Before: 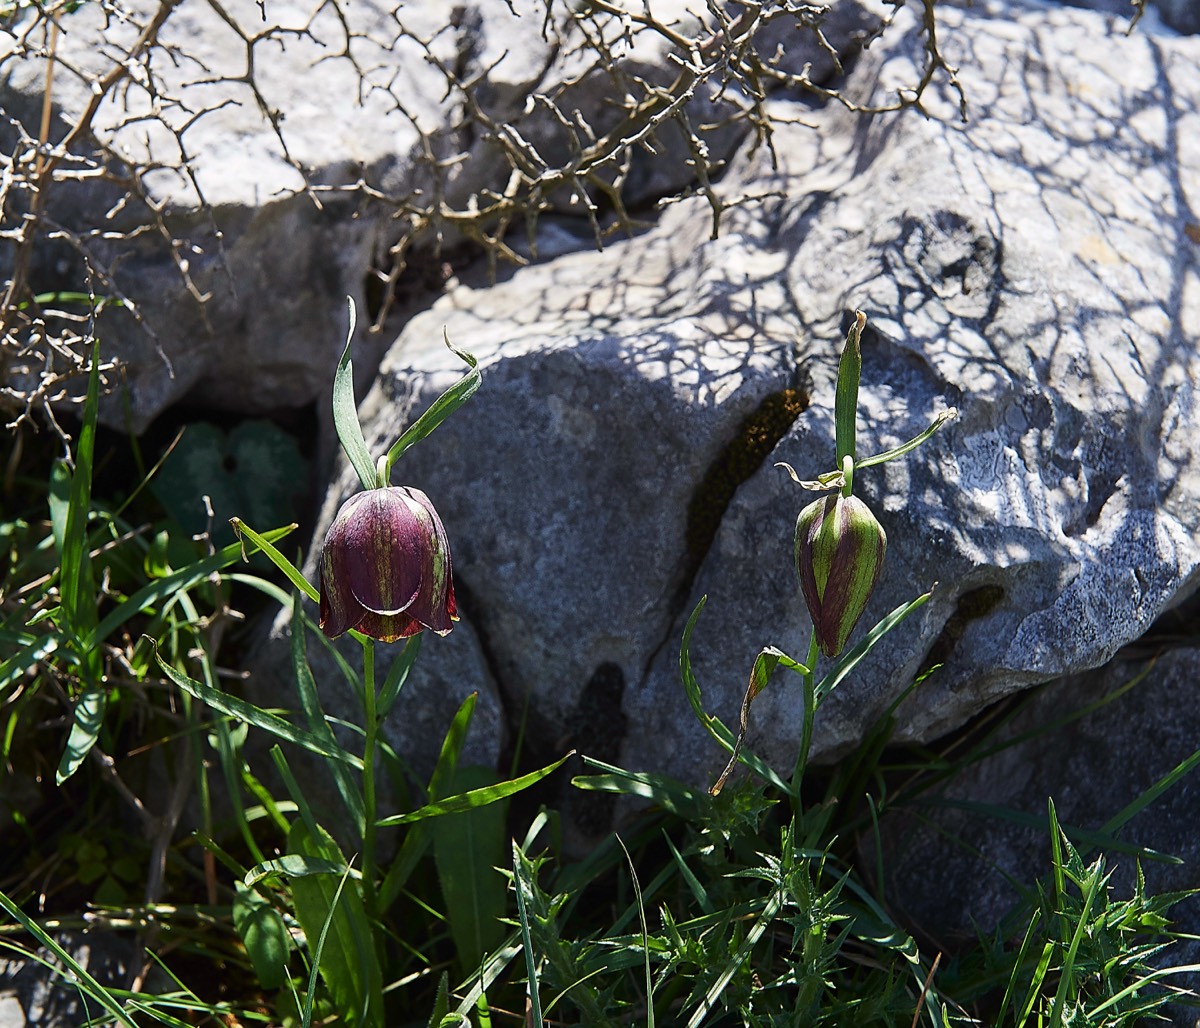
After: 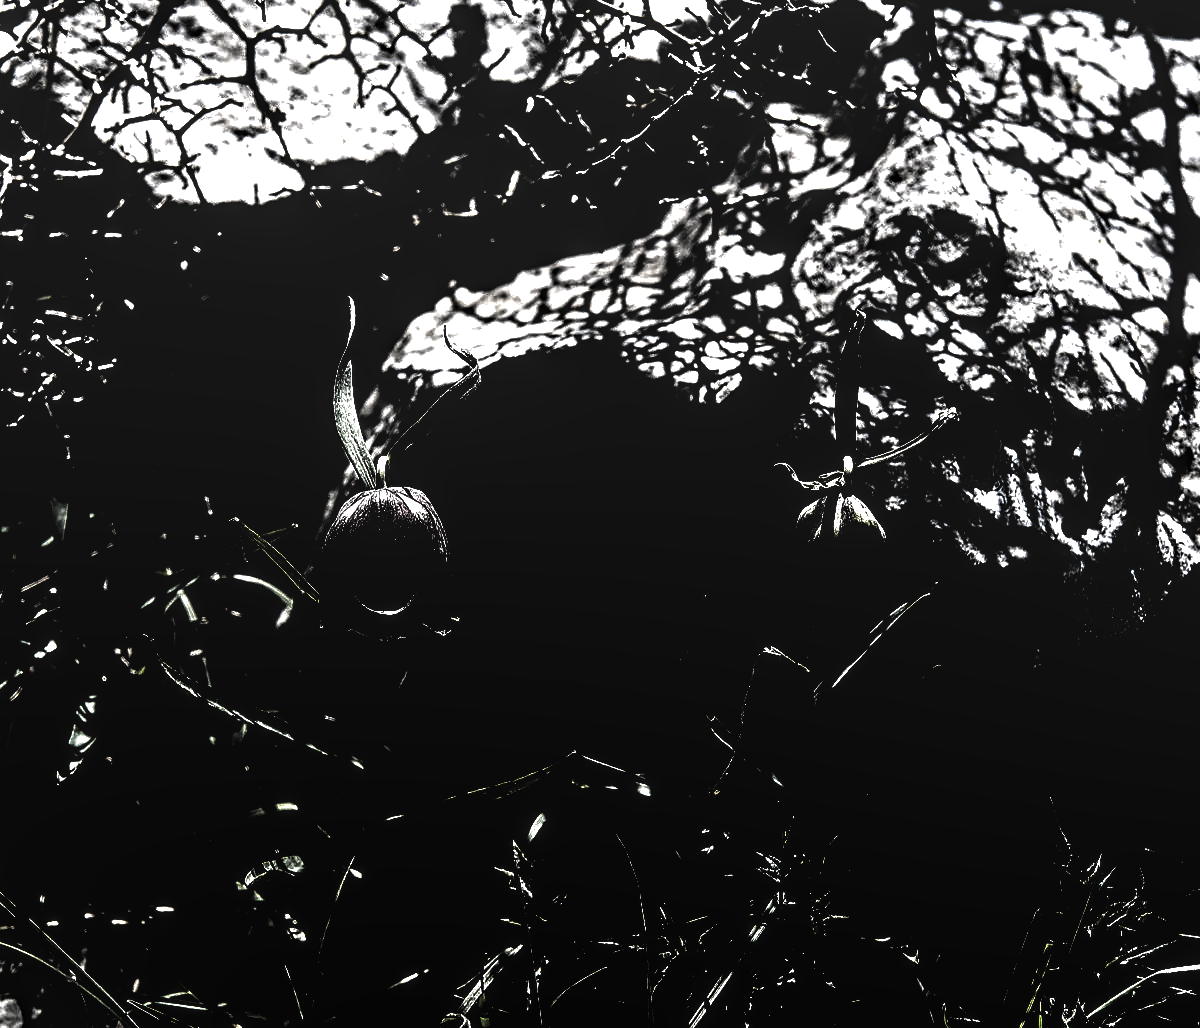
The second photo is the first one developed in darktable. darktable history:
exposure: black level correction 0, exposure 0.396 EV, compensate highlight preservation false
levels: levels [0.721, 0.937, 0.997]
local contrast: detail 160%
